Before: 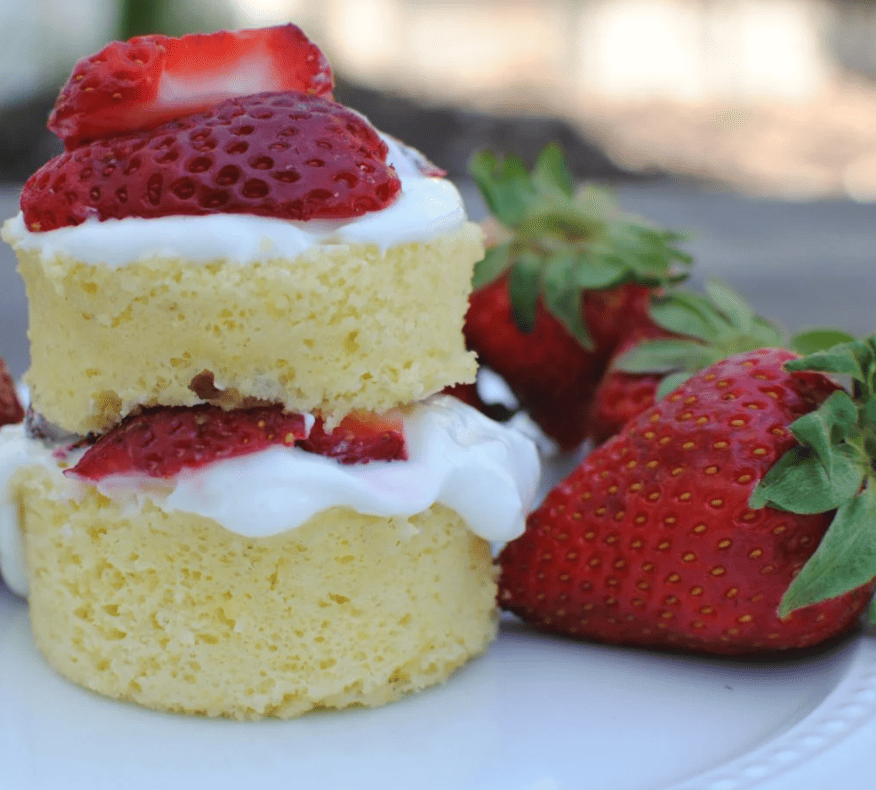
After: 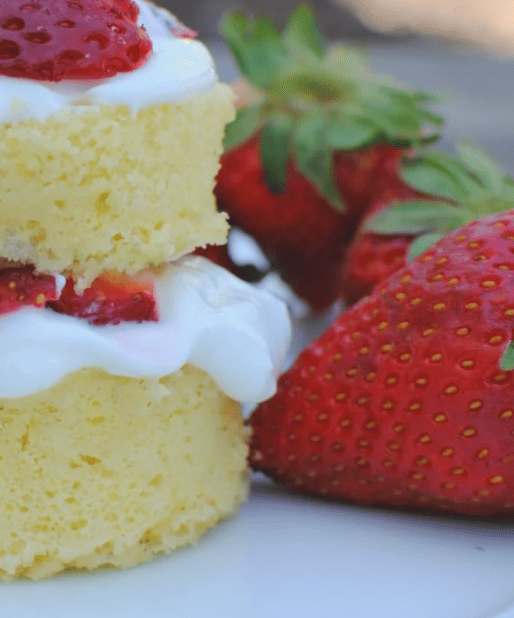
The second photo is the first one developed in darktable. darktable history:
shadows and highlights: shadows 61.76, white point adjustment 0.369, highlights -33.8, compress 83.58%
crop and rotate: left 28.637%, top 17.687%, right 12.683%, bottom 4.046%
contrast brightness saturation: contrast -0.096, brightness 0.044, saturation 0.083
